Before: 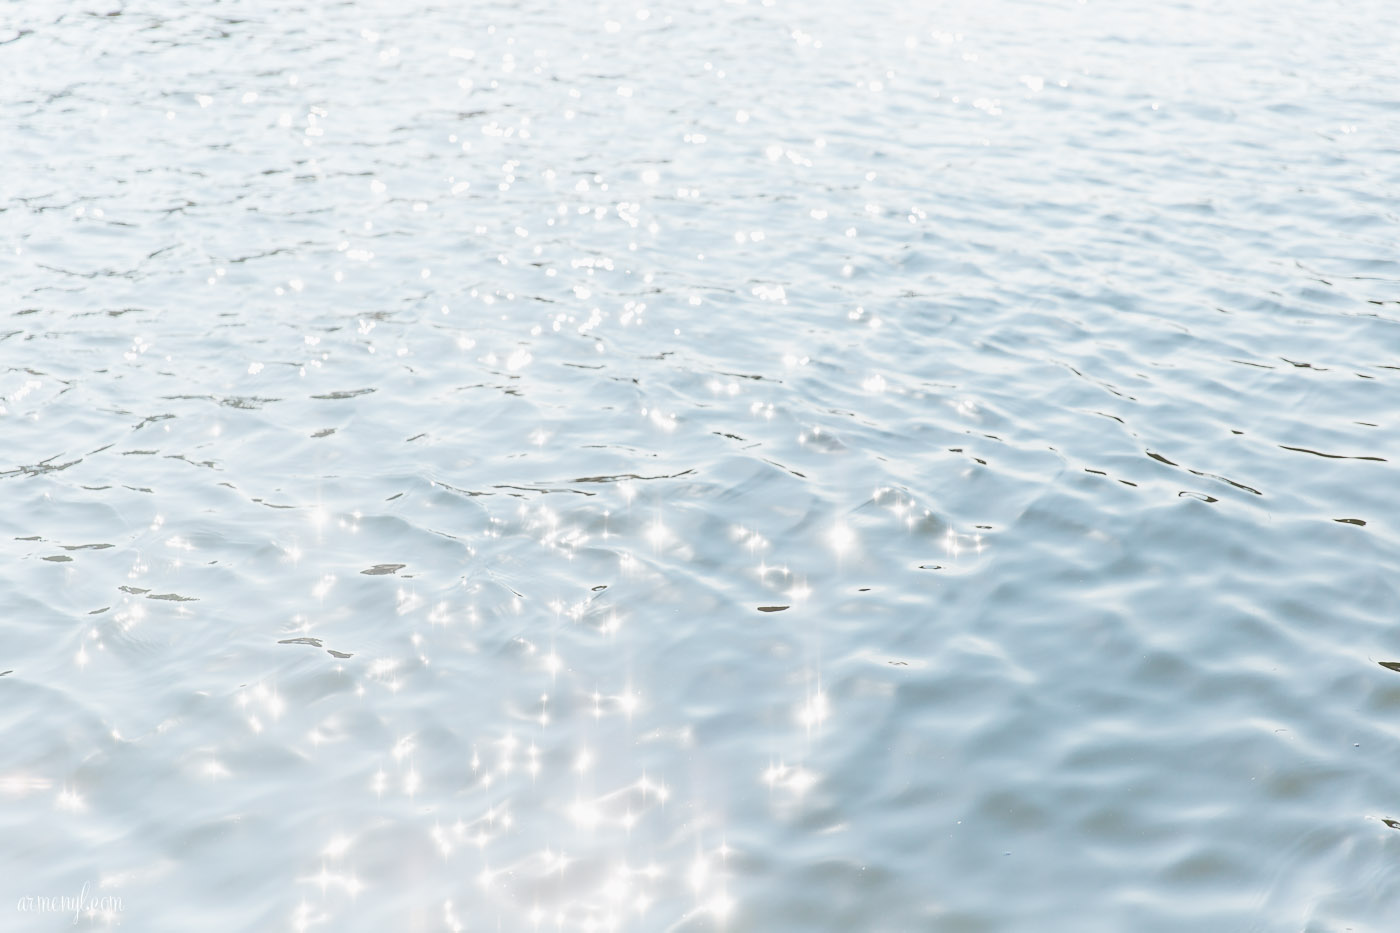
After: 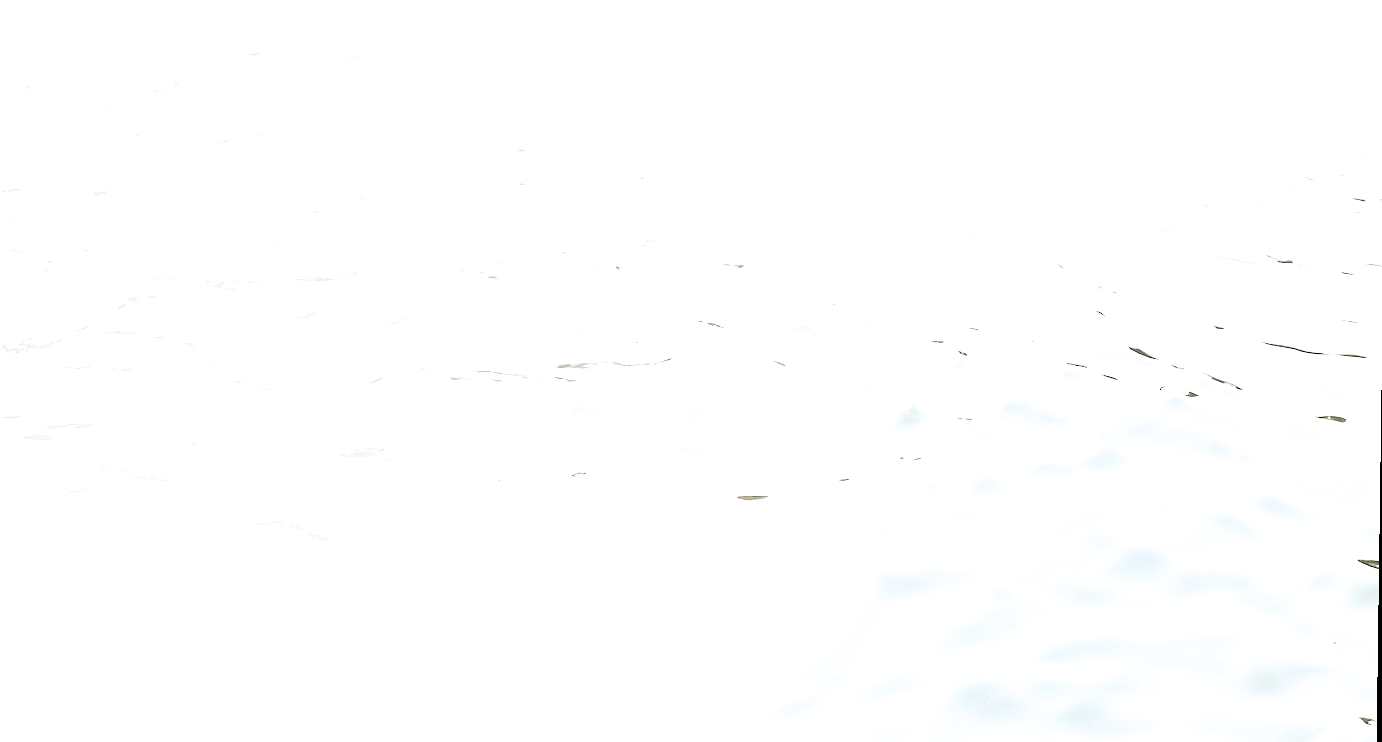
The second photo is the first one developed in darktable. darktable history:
exposure: black level correction -0.005, exposure 1 EV, compensate highlight preservation false
rotate and perspective: rotation 0.8°, automatic cropping off
crop and rotate: left 1.814%, top 12.818%, right 0.25%, bottom 9.225%
tone equalizer: -8 EV -1.08 EV, -7 EV -1.01 EV, -6 EV -0.867 EV, -5 EV -0.578 EV, -3 EV 0.578 EV, -2 EV 0.867 EV, -1 EV 1.01 EV, +0 EV 1.08 EV, edges refinement/feathering 500, mask exposure compensation -1.57 EV, preserve details no
filmic rgb: black relative exposure -5 EV, white relative exposure 3.5 EV, hardness 3.19, contrast 1.3, highlights saturation mix -50%
